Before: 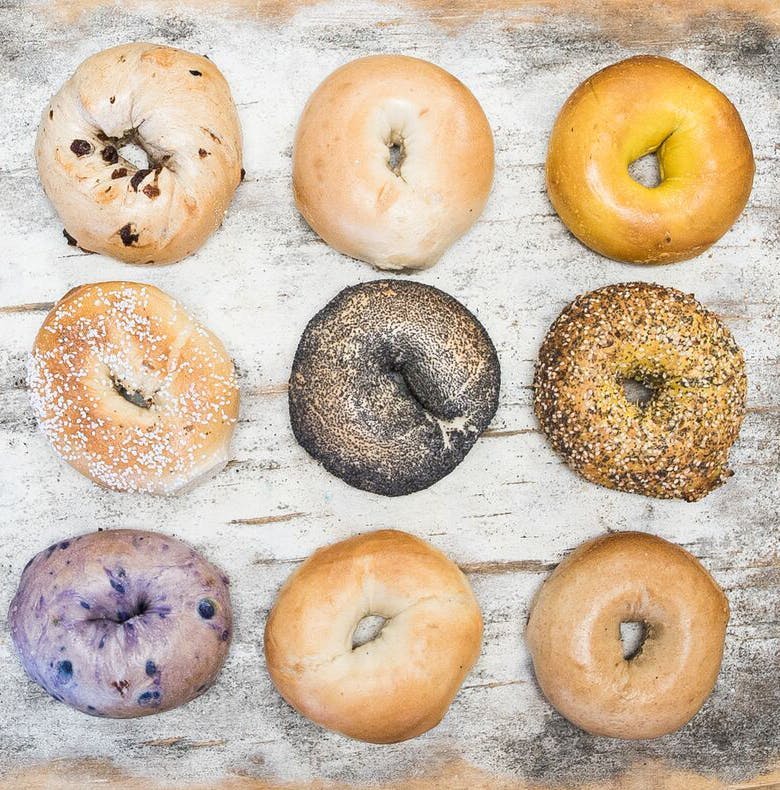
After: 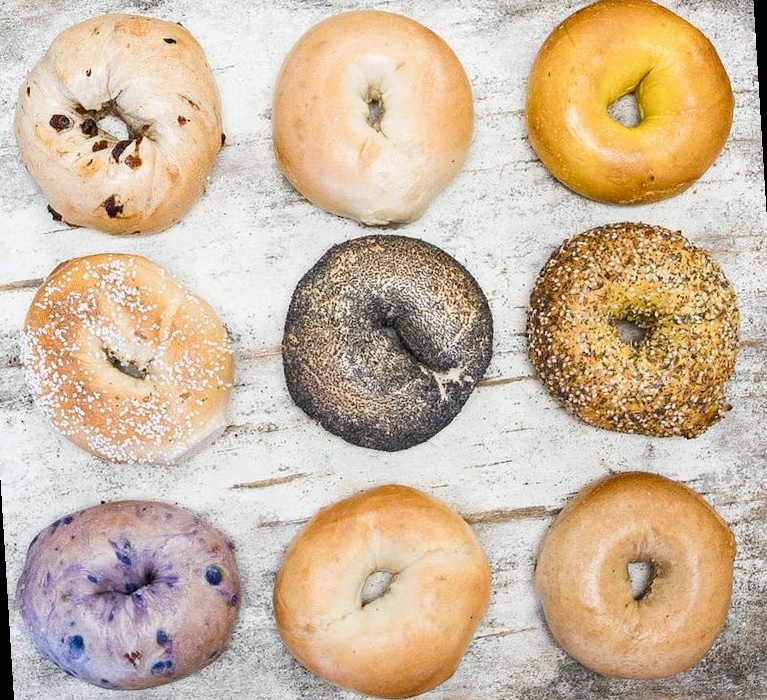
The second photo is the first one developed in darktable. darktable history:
color balance rgb: perceptual saturation grading › global saturation 20%, perceptual saturation grading › highlights -25%, perceptual saturation grading › shadows 25%
rotate and perspective: rotation -3.52°, crop left 0.036, crop right 0.964, crop top 0.081, crop bottom 0.919
